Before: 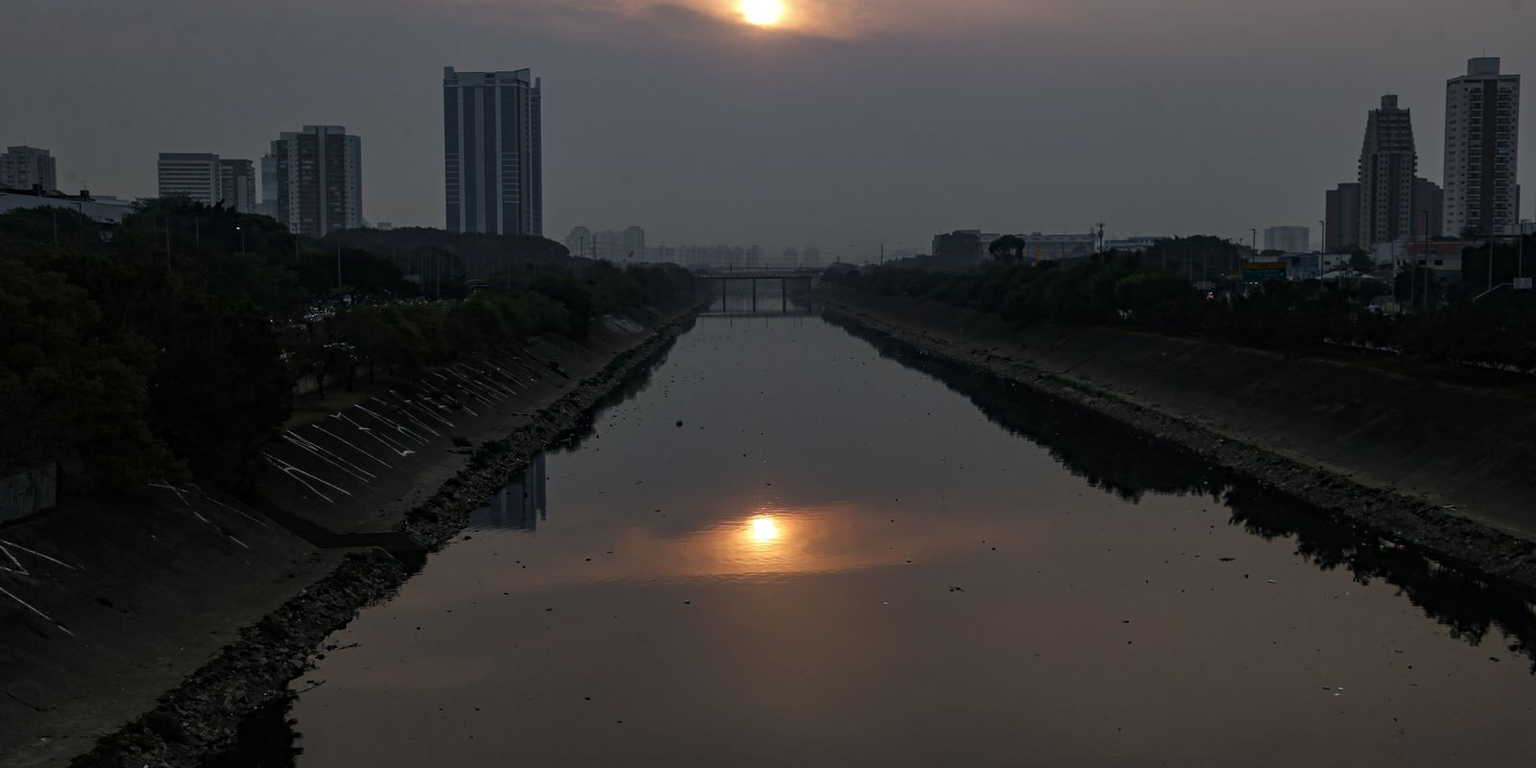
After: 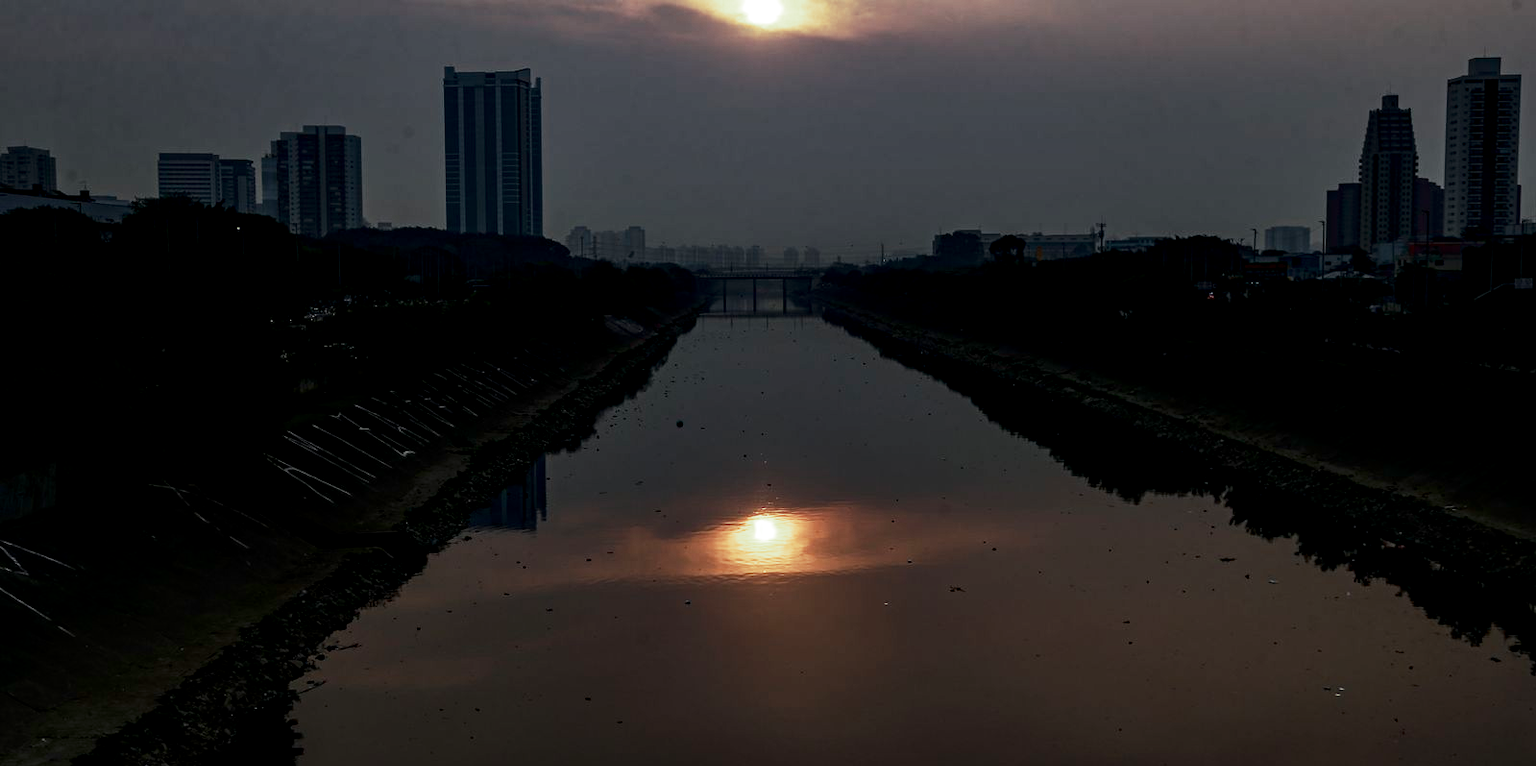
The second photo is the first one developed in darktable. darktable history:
crop: top 0.05%, bottom 0.098%
split-toning: shadows › hue 290.82°, shadows › saturation 0.34, highlights › saturation 0.38, balance 0, compress 50%
contrast brightness saturation: contrast 0.28
local contrast: on, module defaults
